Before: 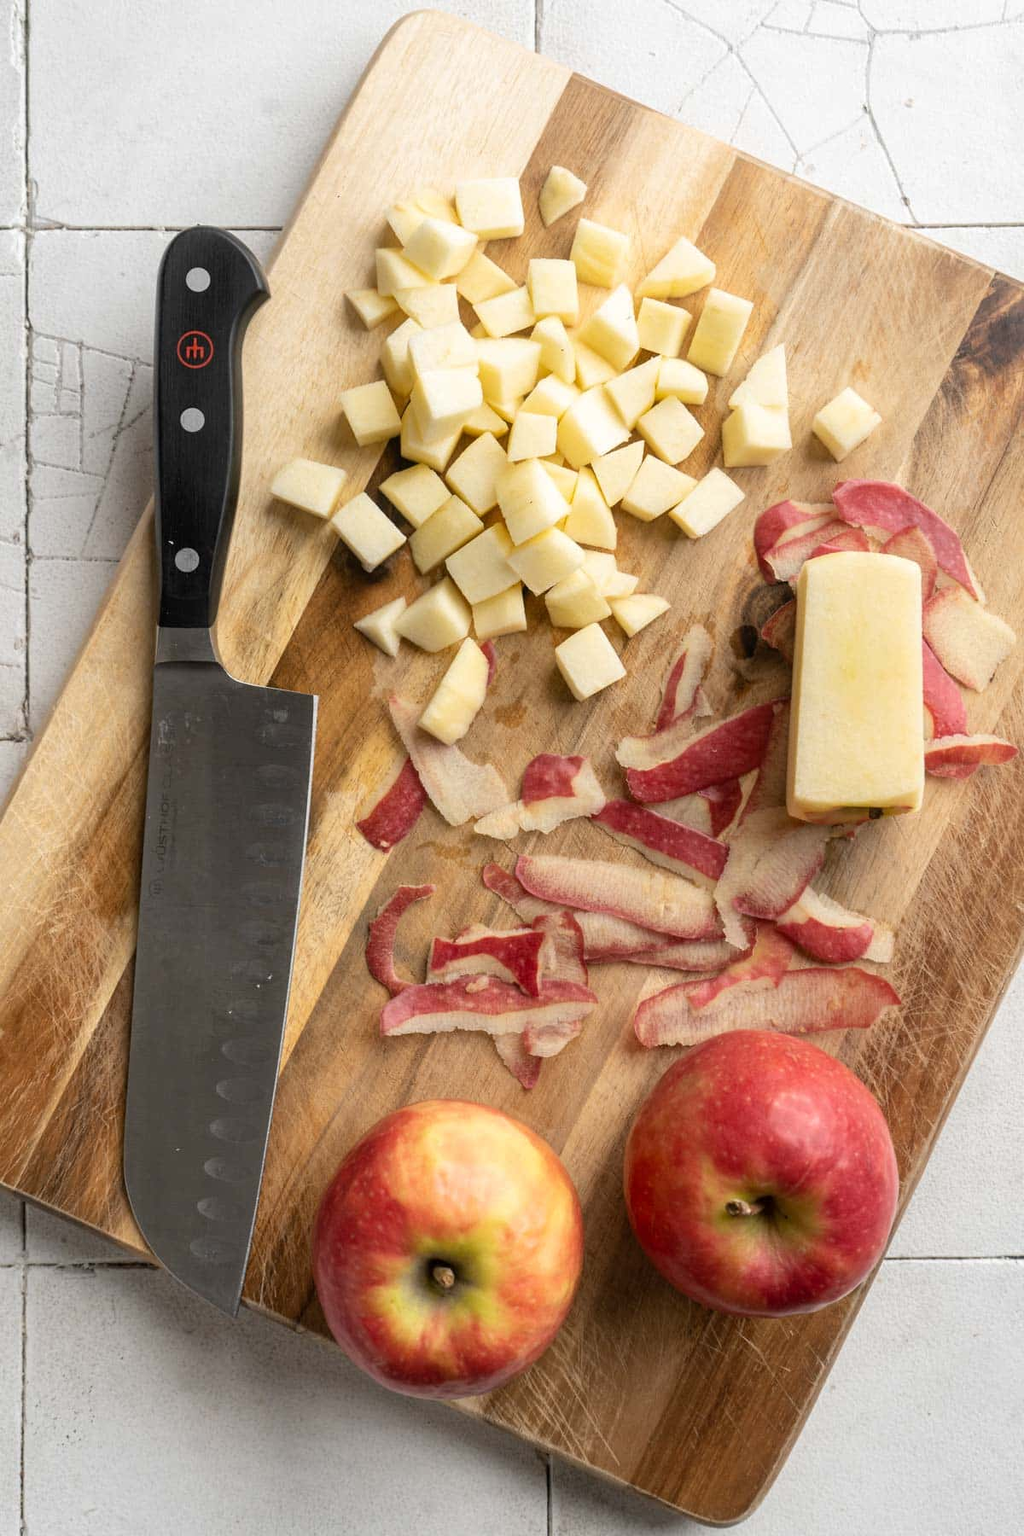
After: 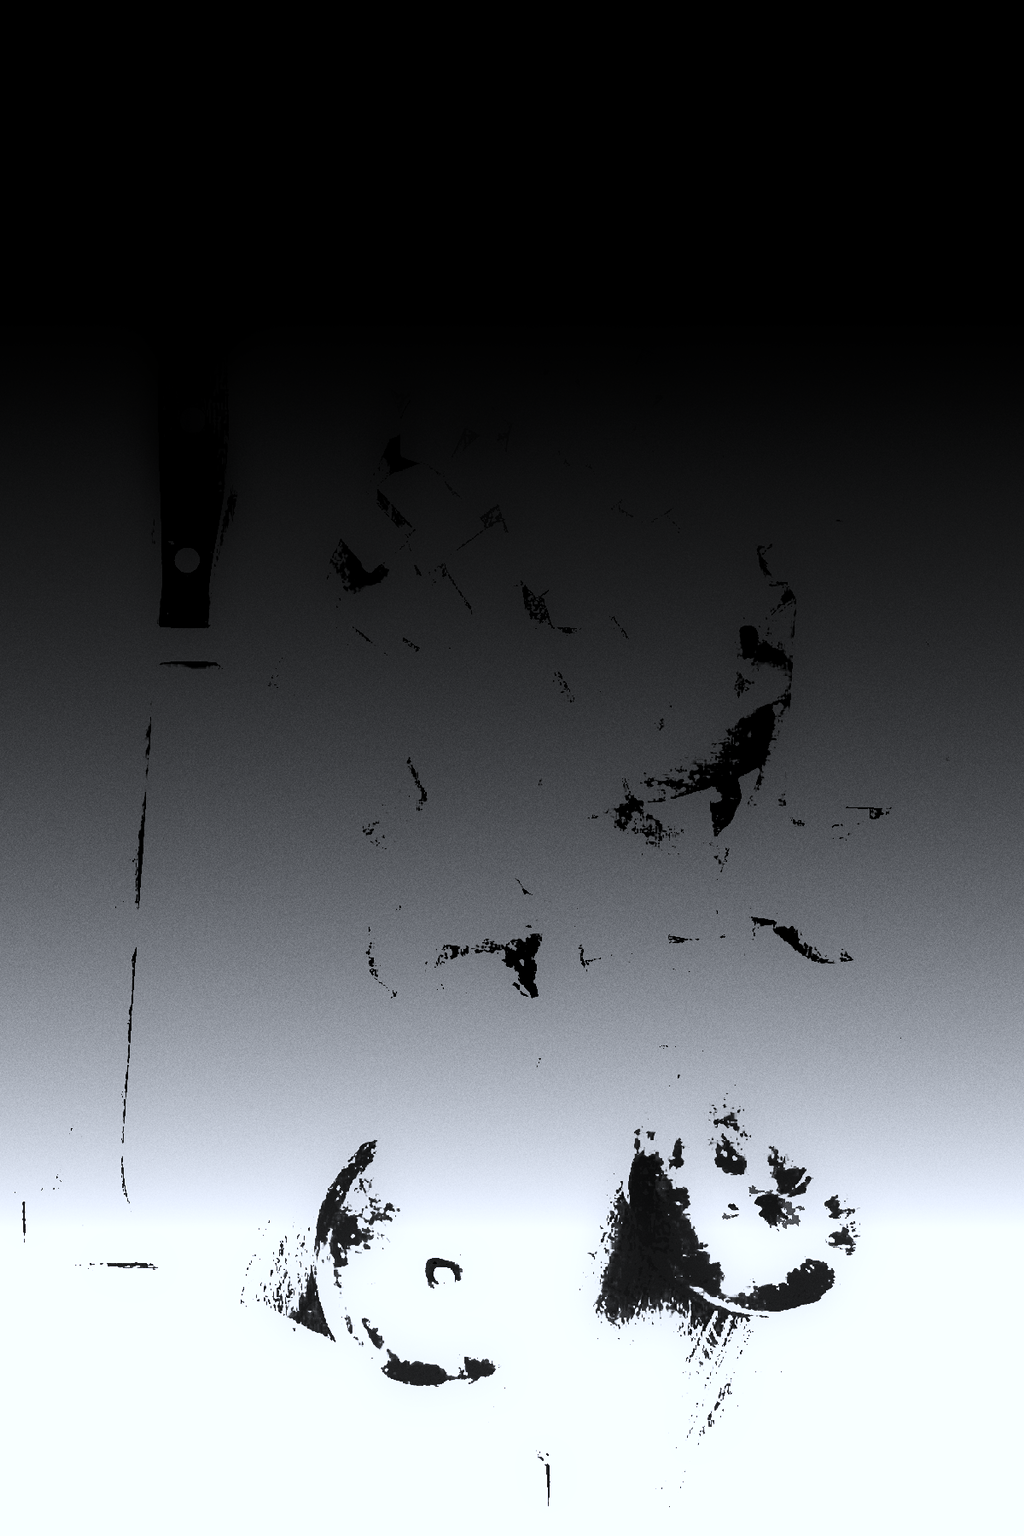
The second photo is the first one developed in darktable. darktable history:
monochrome: a 1.94, b -0.638
color correction "1": highlights a* -0.772, highlights b* -8.92
graduated density: density -3.9 EV
grain: on, module defaults
exposure: black level correction 0.1, exposure 3 EV
levels: mode automatic, black 8.58%, gray 59.42%, levels [0, 0.445, 1]
tone curve: color space Lab, linked channels
white balance: red 8, blue 8
highlight reconstruction: method clip highlights, clipping threshold 0
contrast brightness saturation: contrast -0.99, brightness -0.17, saturation 0.75 | blend: blend mode normal, opacity 100%; mask: uniform (no mask)
